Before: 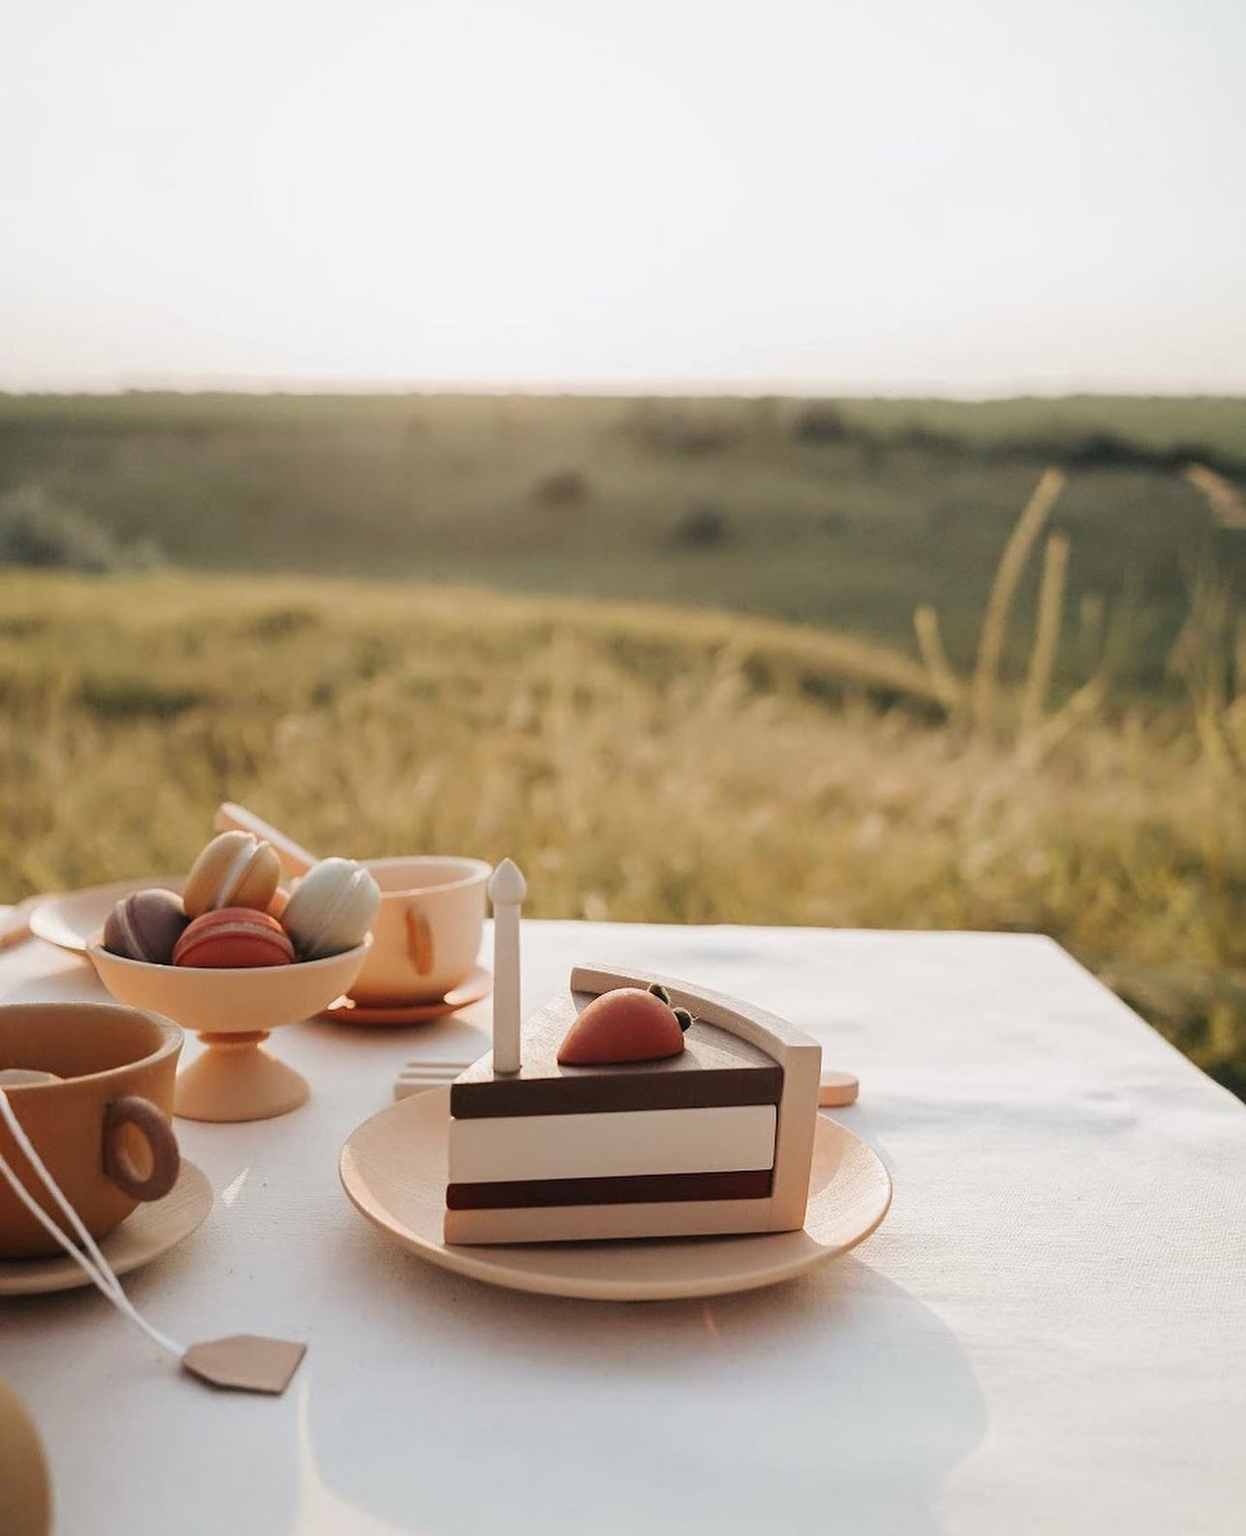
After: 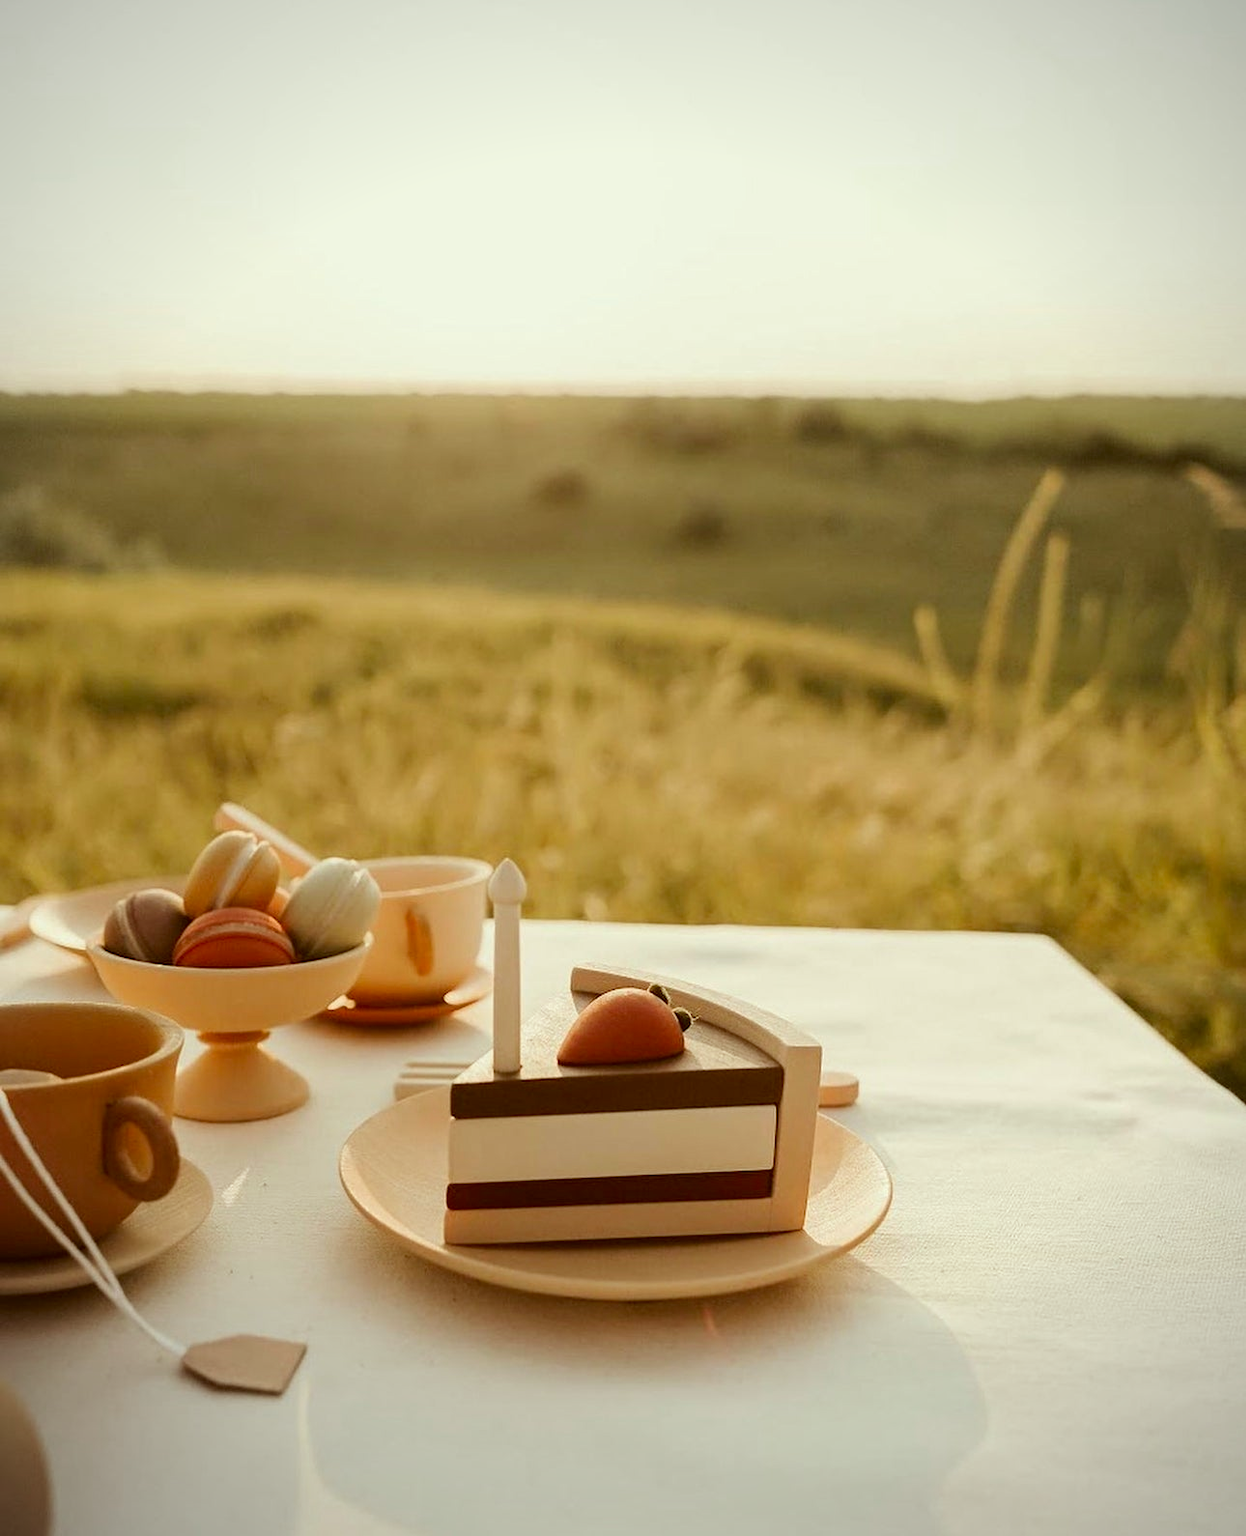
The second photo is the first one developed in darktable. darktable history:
vignetting: fall-off radius 60.92%
color correction: highlights a* -5.3, highlights b* 9.8, shadows a* 9.8, shadows b* 24.26
